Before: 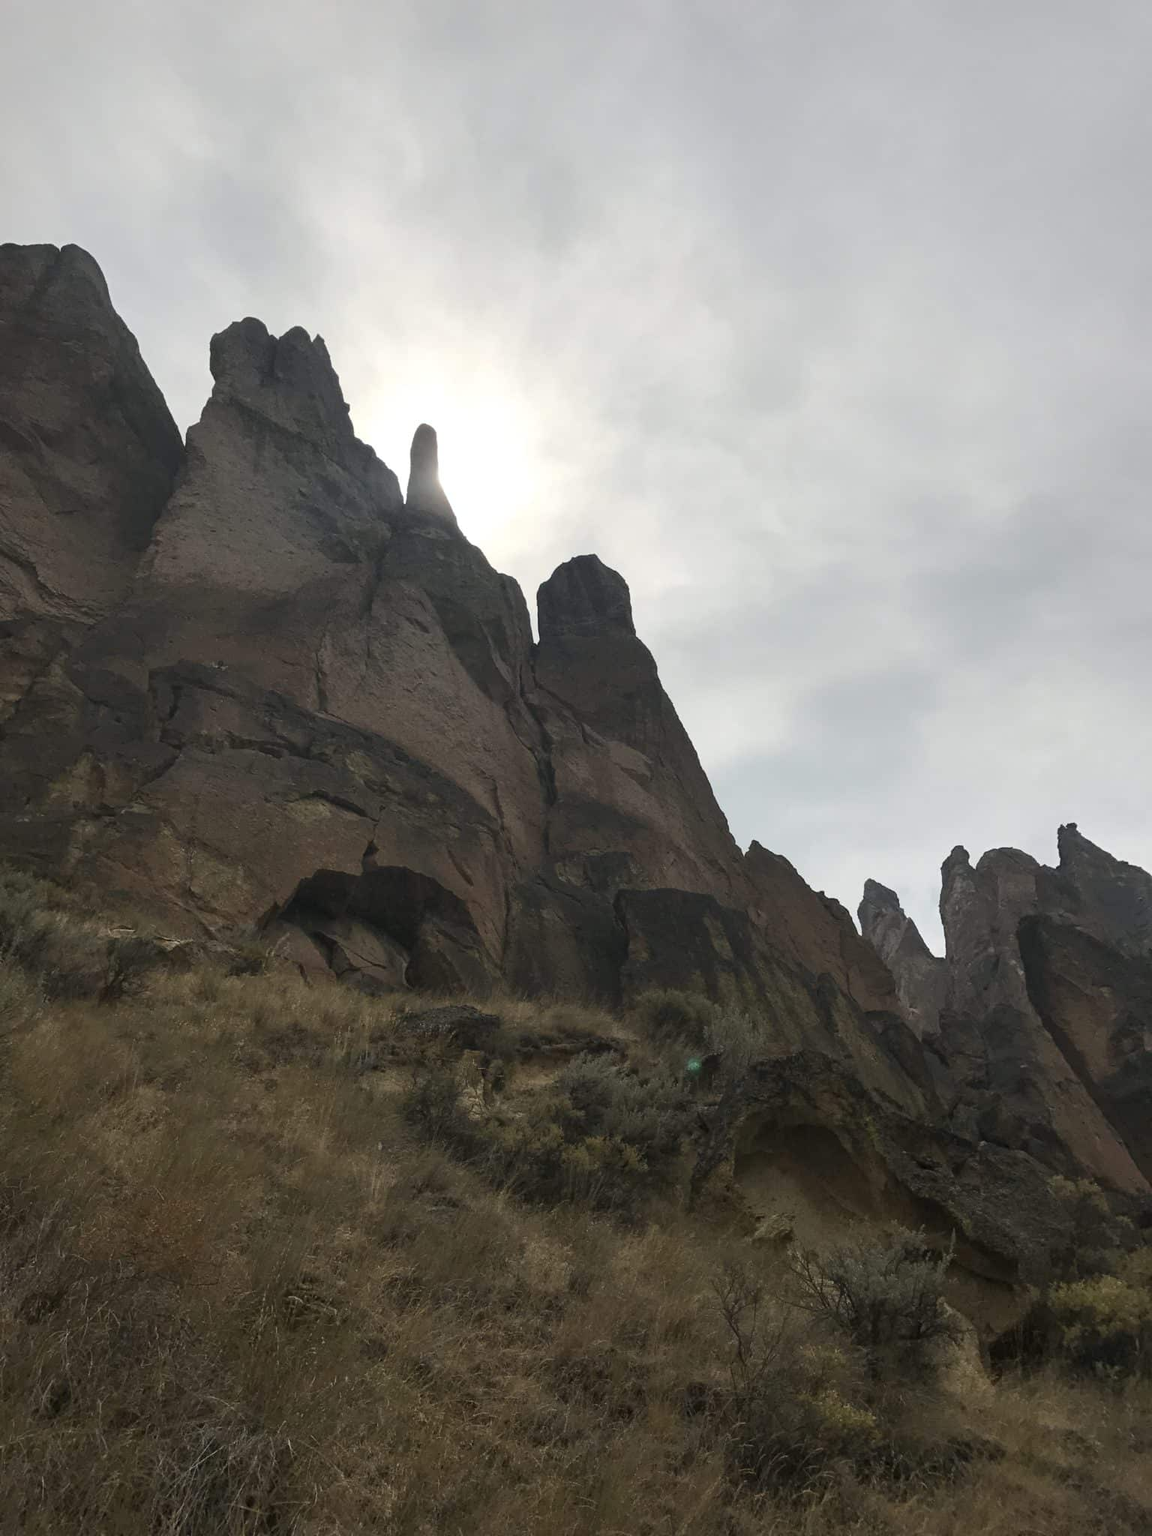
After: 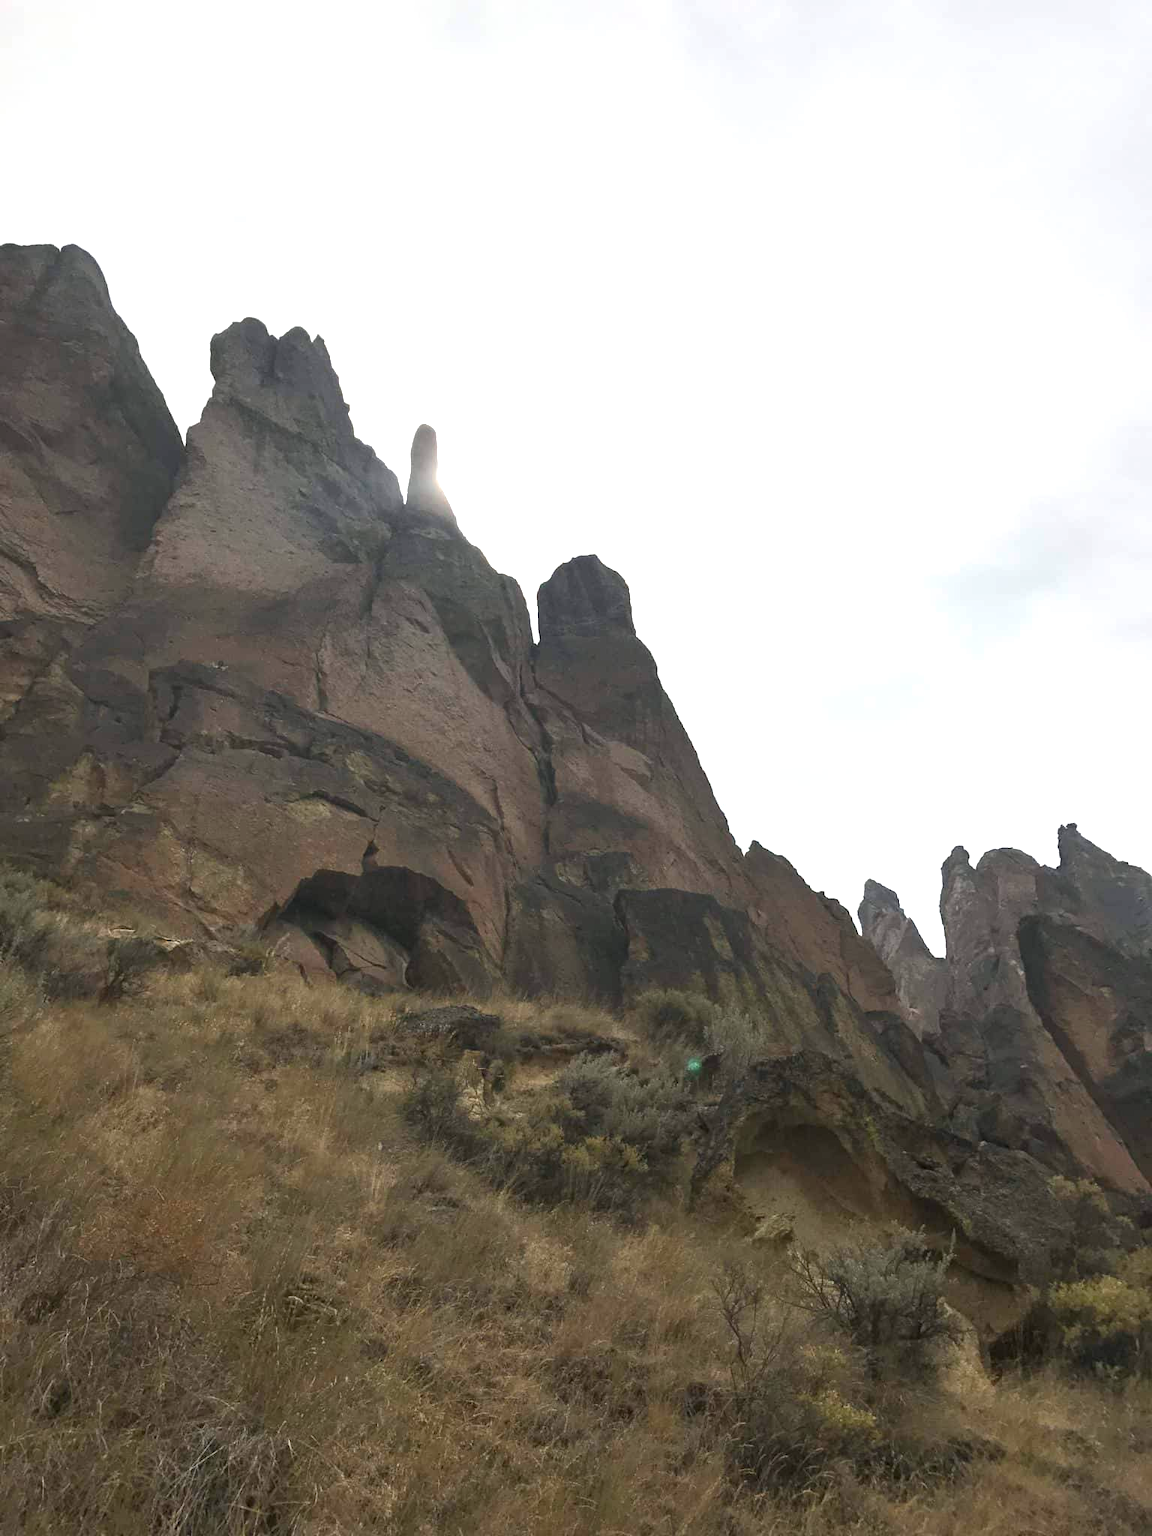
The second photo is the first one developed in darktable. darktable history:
exposure: black level correction 0, exposure 0.93 EV, compensate highlight preservation false
